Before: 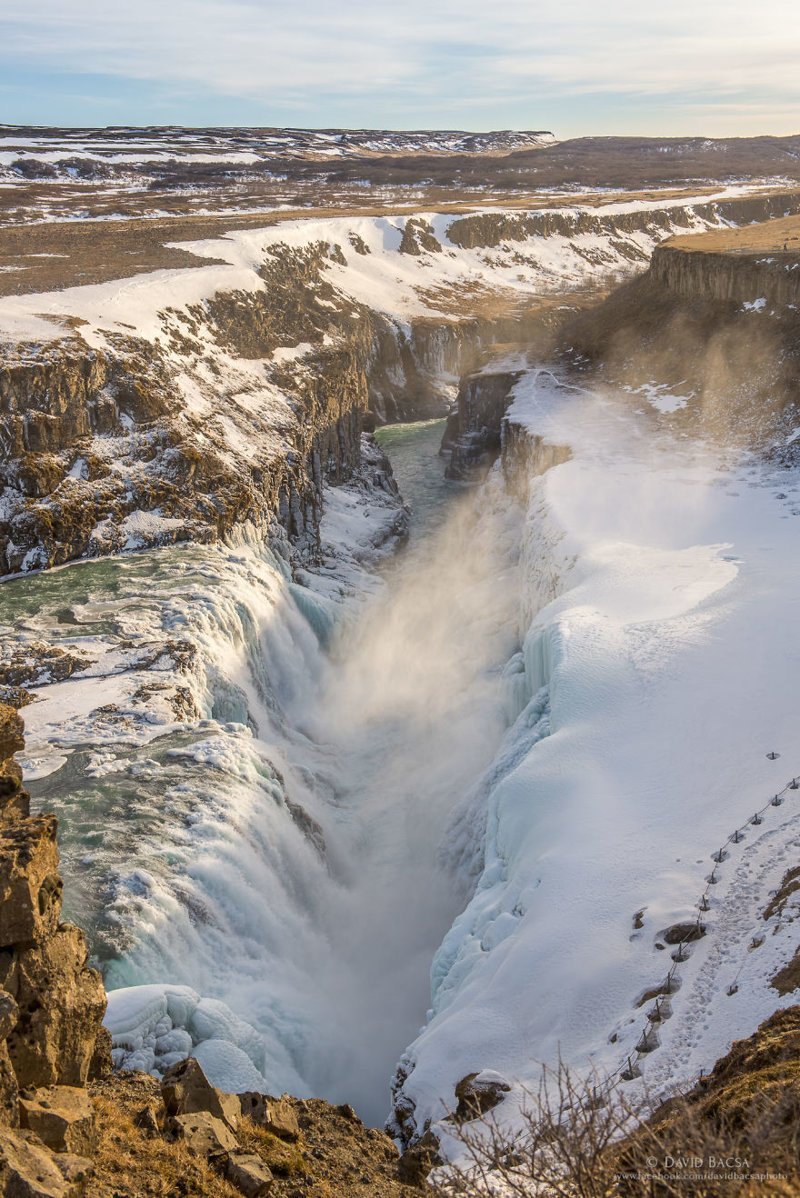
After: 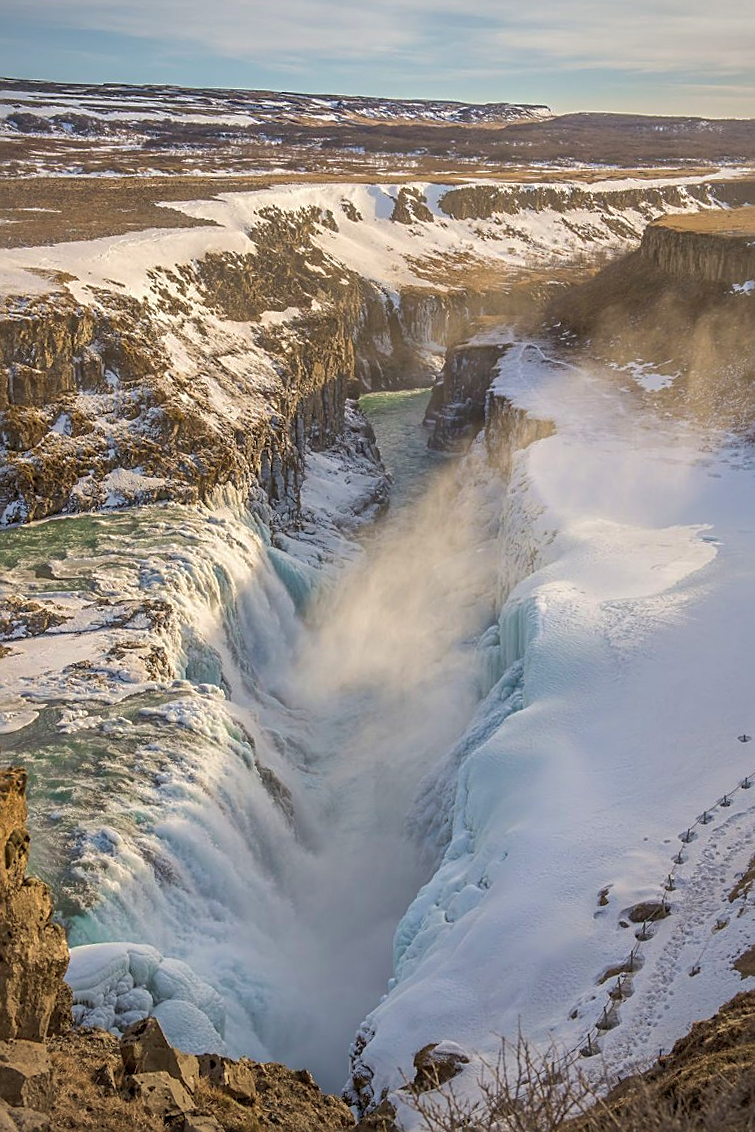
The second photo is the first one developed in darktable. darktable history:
sharpen: on, module defaults
crop and rotate: angle -2.26°
shadows and highlights: on, module defaults
vignetting: fall-off radius 61.21%, unbound false
velvia: on, module defaults
